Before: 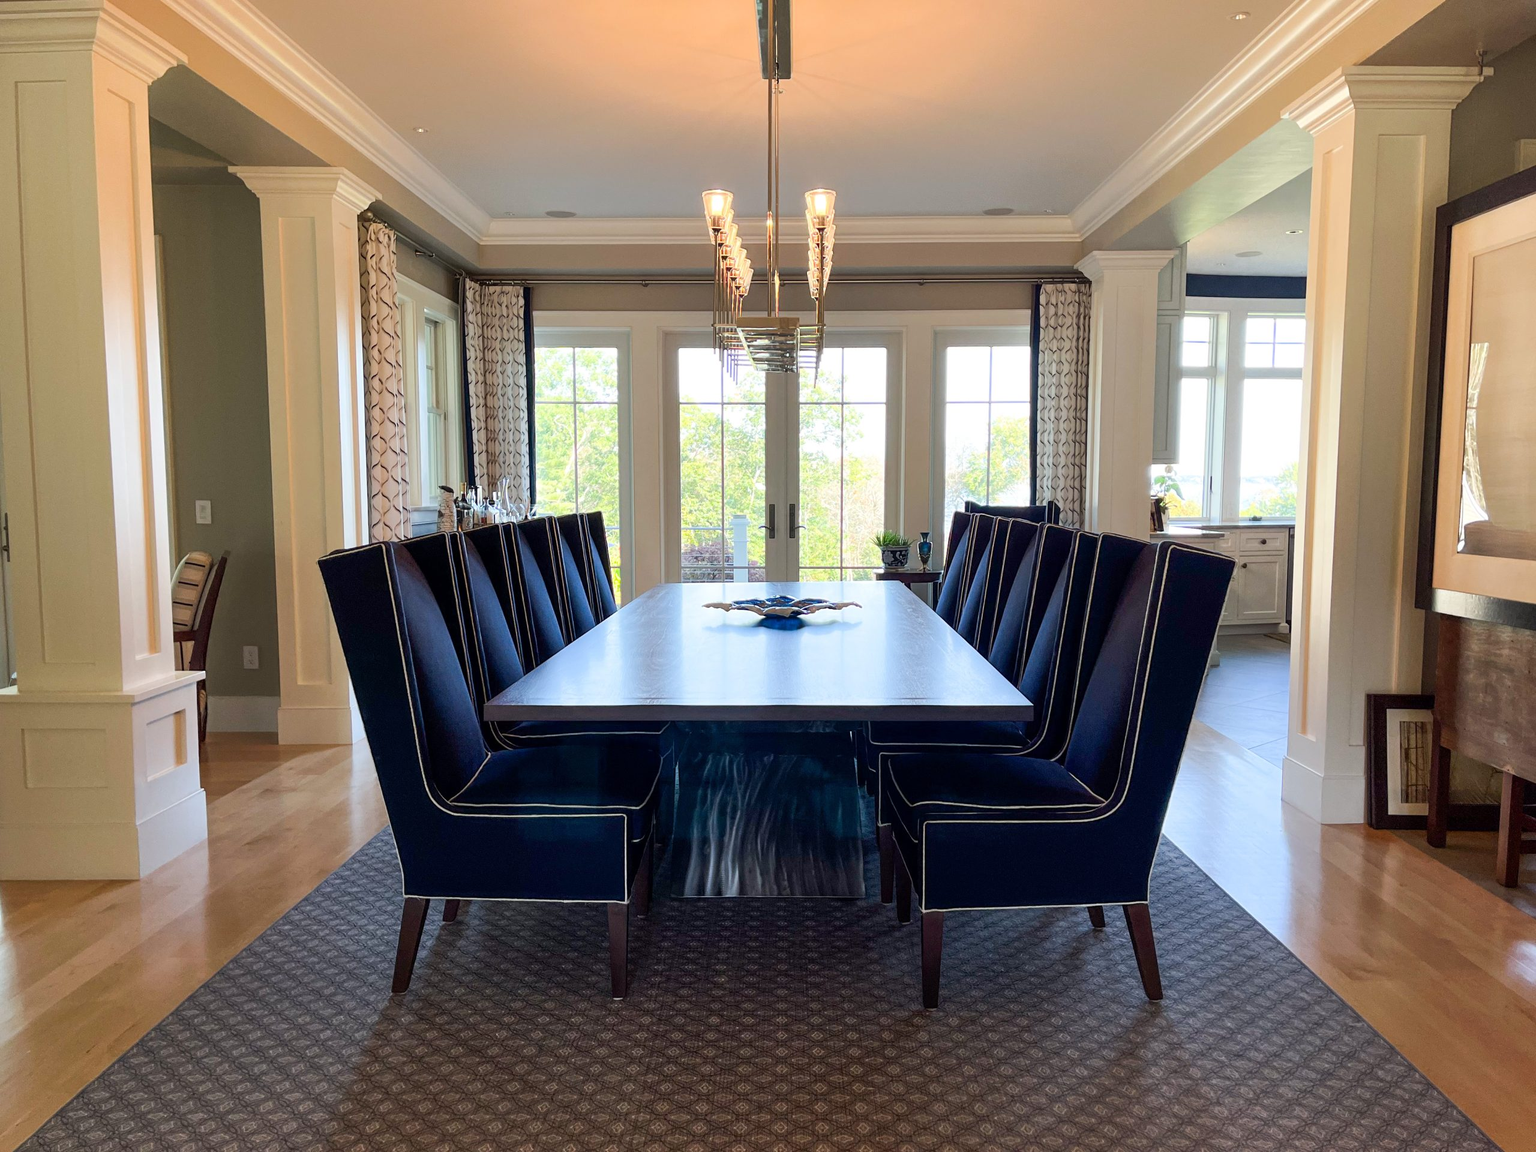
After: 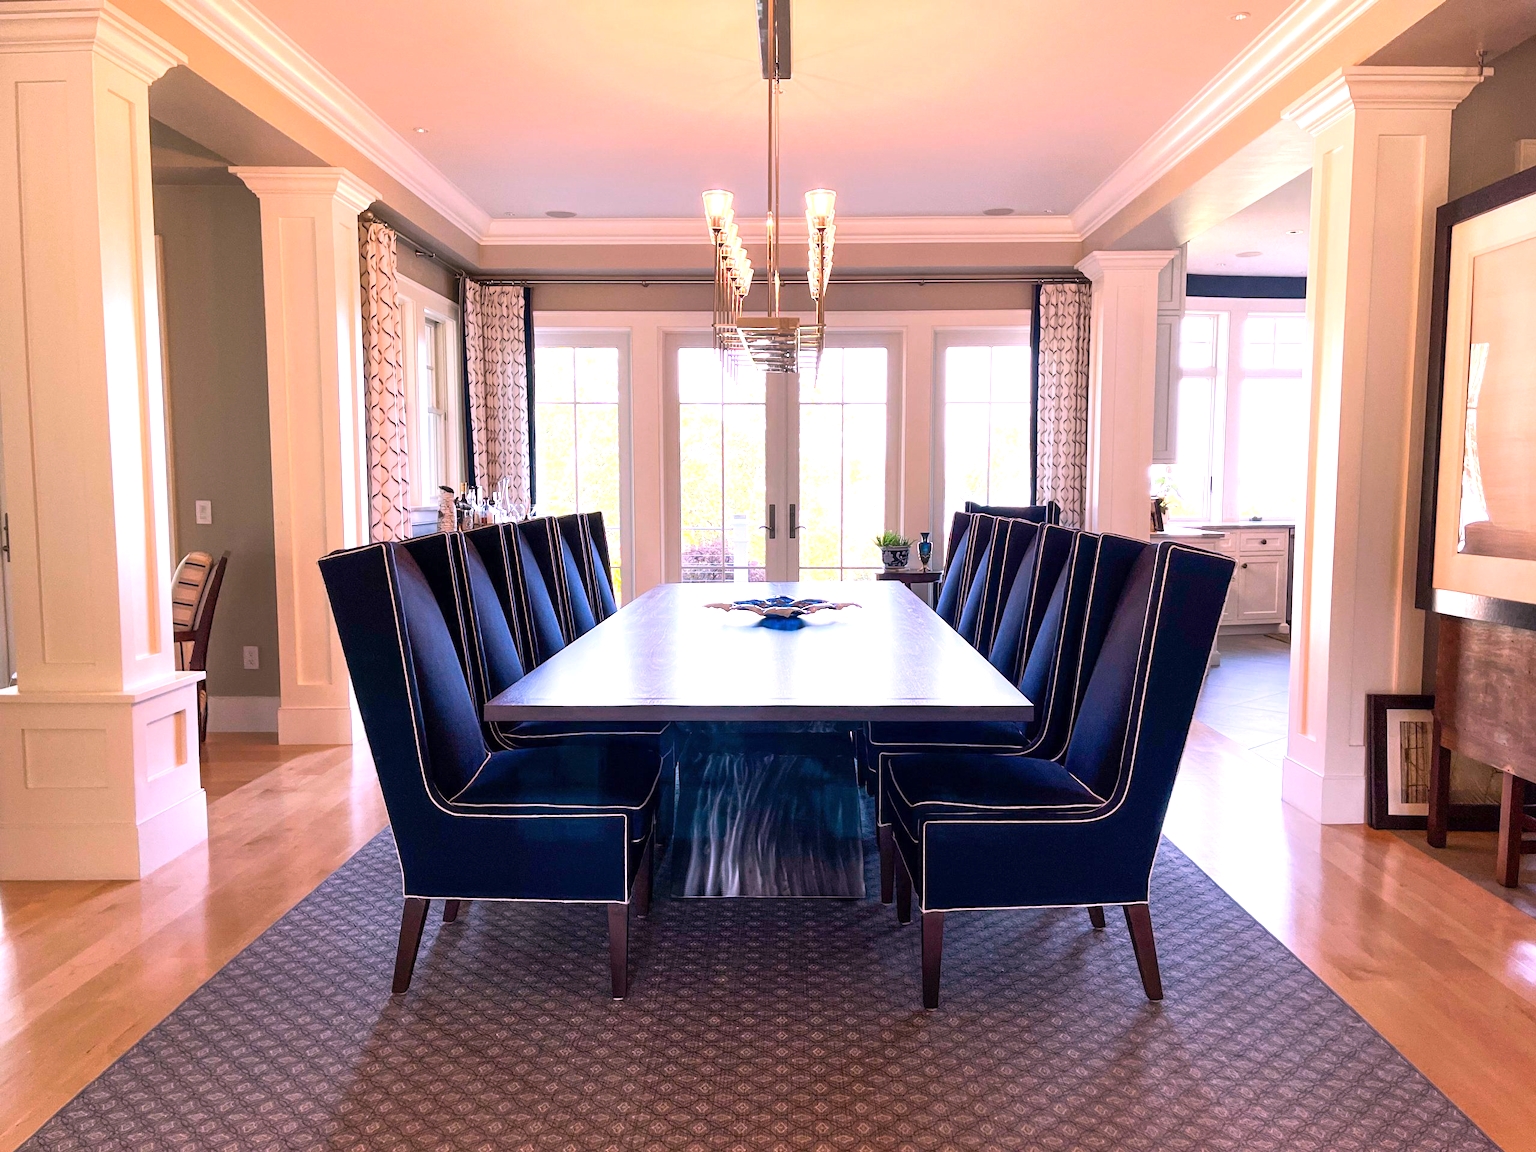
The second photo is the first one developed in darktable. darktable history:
white balance: red 1.188, blue 1.11
exposure: exposure 0.6 EV, compensate highlight preservation false
